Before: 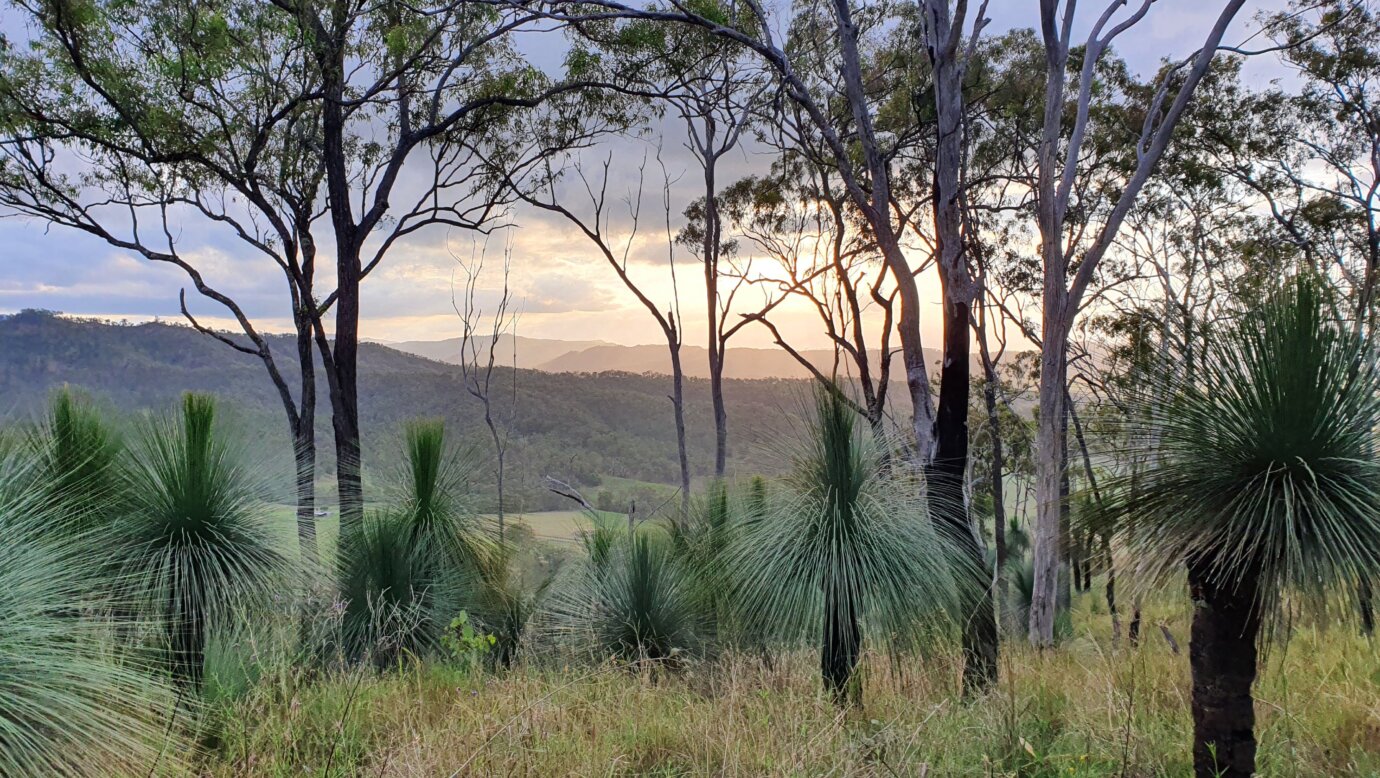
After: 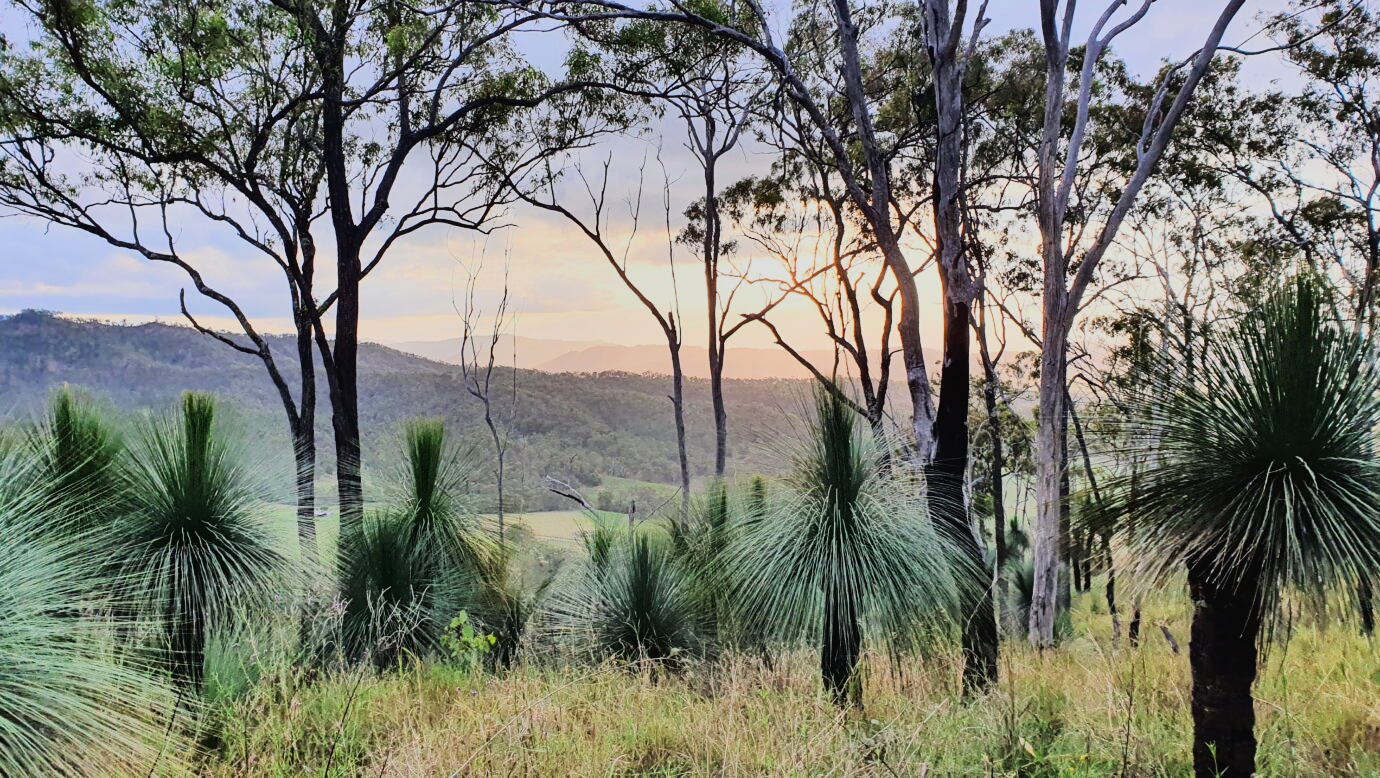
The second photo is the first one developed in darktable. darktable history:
tone curve: curves: ch0 [(0, 0.021) (0.104, 0.093) (0.236, 0.234) (0.456, 0.566) (0.647, 0.78) (0.864, 0.9) (1, 0.932)]; ch1 [(0, 0) (0.353, 0.344) (0.43, 0.401) (0.479, 0.476) (0.502, 0.504) (0.544, 0.534) (0.566, 0.566) (0.612, 0.621) (0.657, 0.679) (1, 1)]; ch2 [(0, 0) (0.34, 0.314) (0.434, 0.43) (0.5, 0.498) (0.528, 0.536) (0.56, 0.576) (0.595, 0.638) (0.644, 0.729) (1, 1)], color space Lab, linked channels, preserve colors none
shadows and highlights: shadows 53.12, soften with gaussian
filmic rgb: black relative exposure -6.69 EV, white relative exposure 4.56 EV, threshold 5.95 EV, hardness 3.26, contrast in shadows safe, enable highlight reconstruction true
